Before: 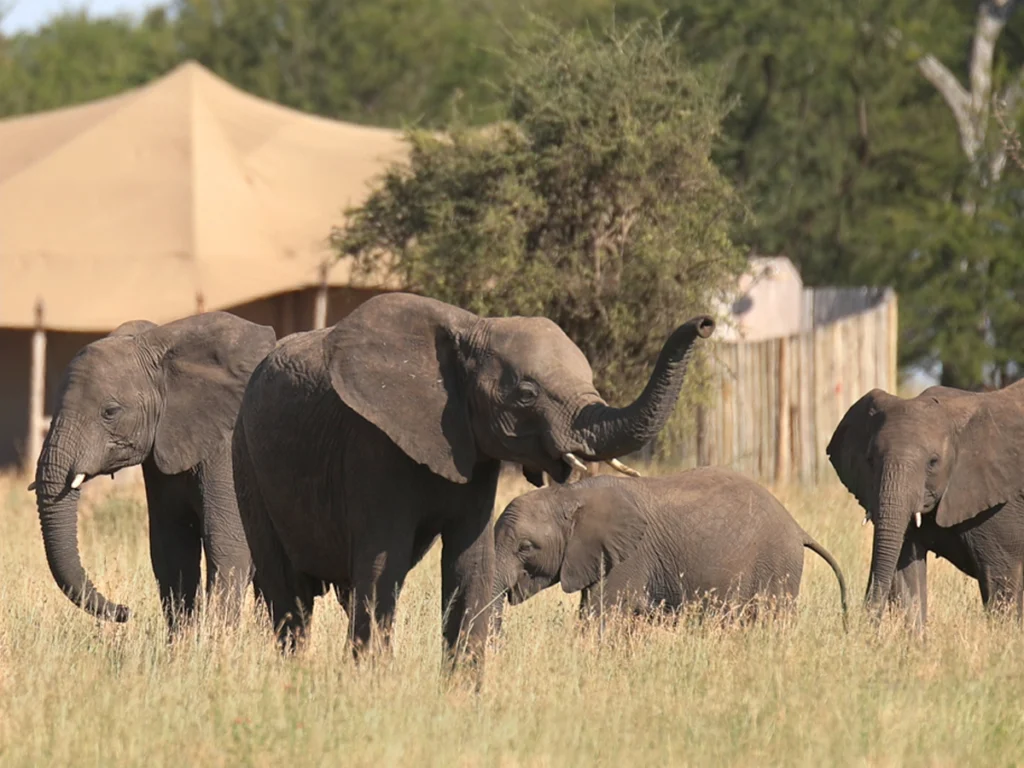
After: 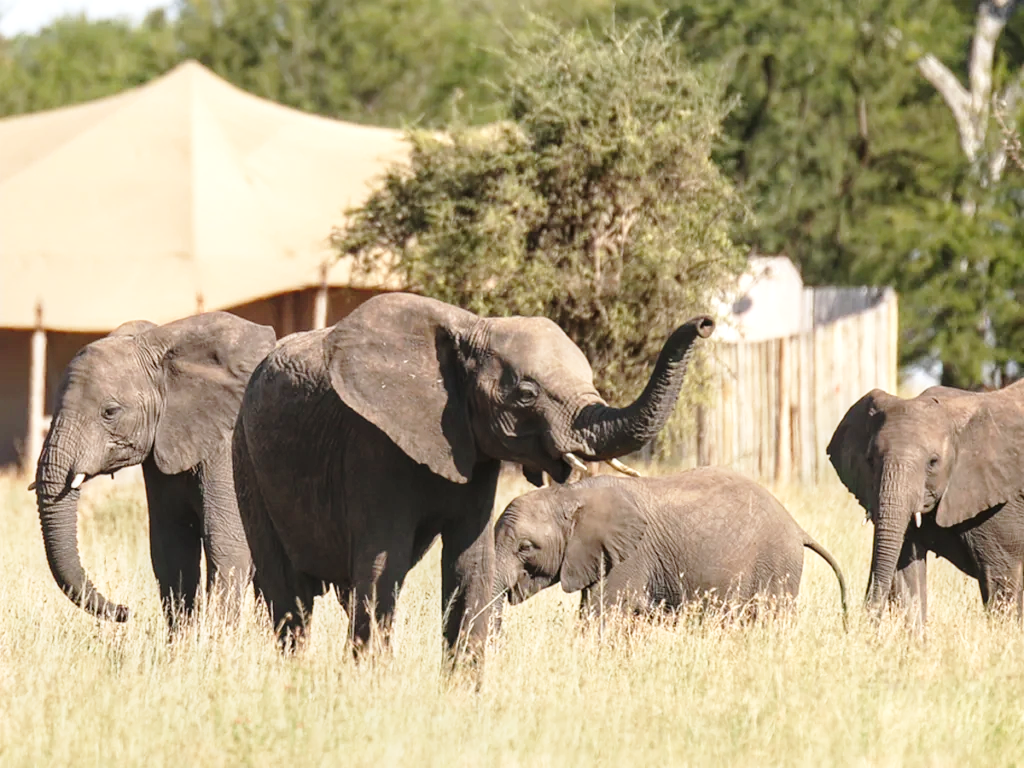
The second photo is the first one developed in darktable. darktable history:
exposure: exposure 0.127 EV, compensate highlight preservation false
local contrast: detail 130%
base curve: curves: ch0 [(0, 0) (0.028, 0.03) (0.121, 0.232) (0.46, 0.748) (0.859, 0.968) (1, 1)], preserve colors none
